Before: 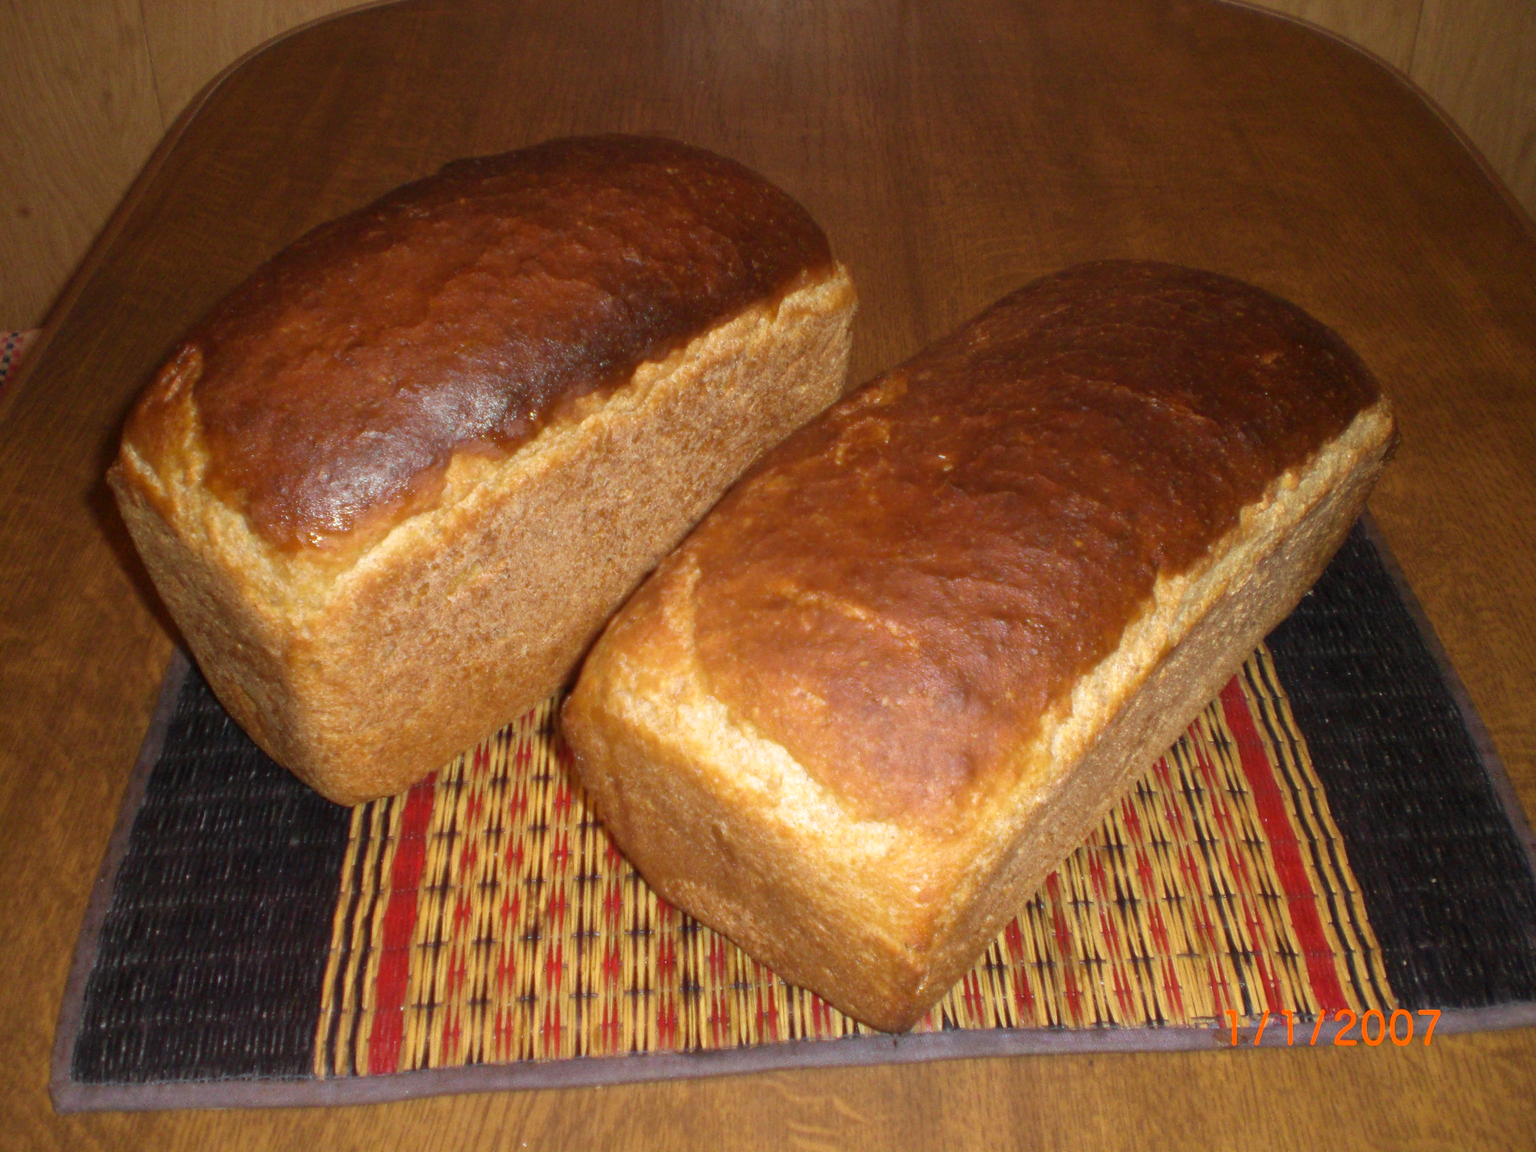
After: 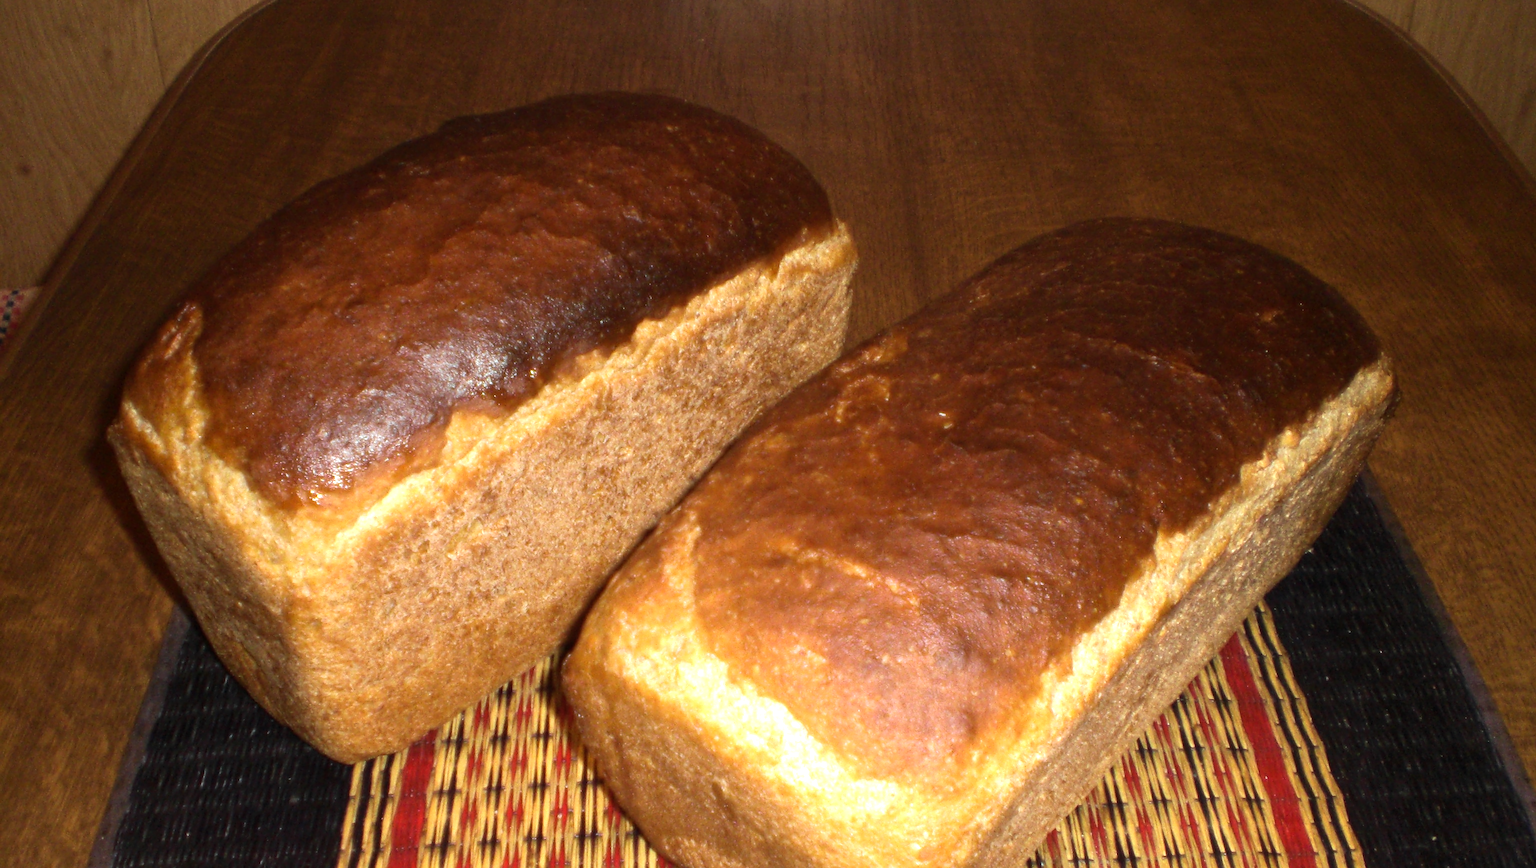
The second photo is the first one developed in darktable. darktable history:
tone equalizer: -8 EV -0.722 EV, -7 EV -0.676 EV, -6 EV -0.602 EV, -5 EV -0.372 EV, -3 EV 0.373 EV, -2 EV 0.6 EV, -1 EV 0.681 EV, +0 EV 0.77 EV, edges refinement/feathering 500, mask exposure compensation -1.57 EV, preserve details no
crop: top 3.698%, bottom 20.943%
